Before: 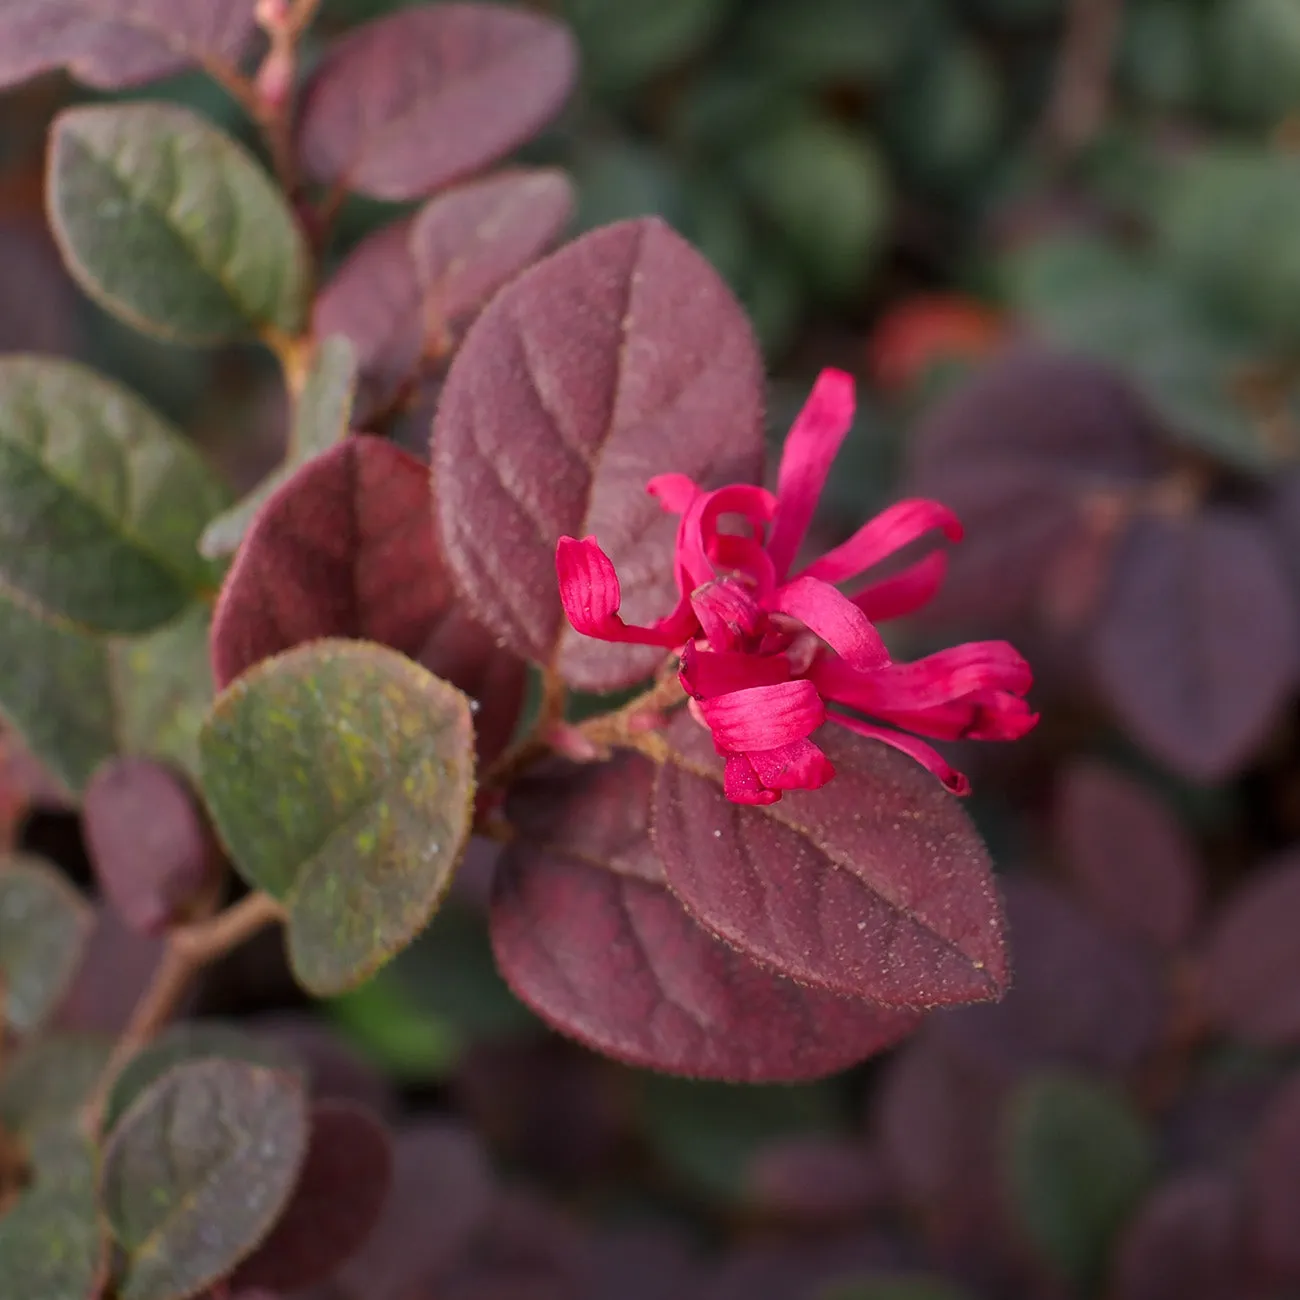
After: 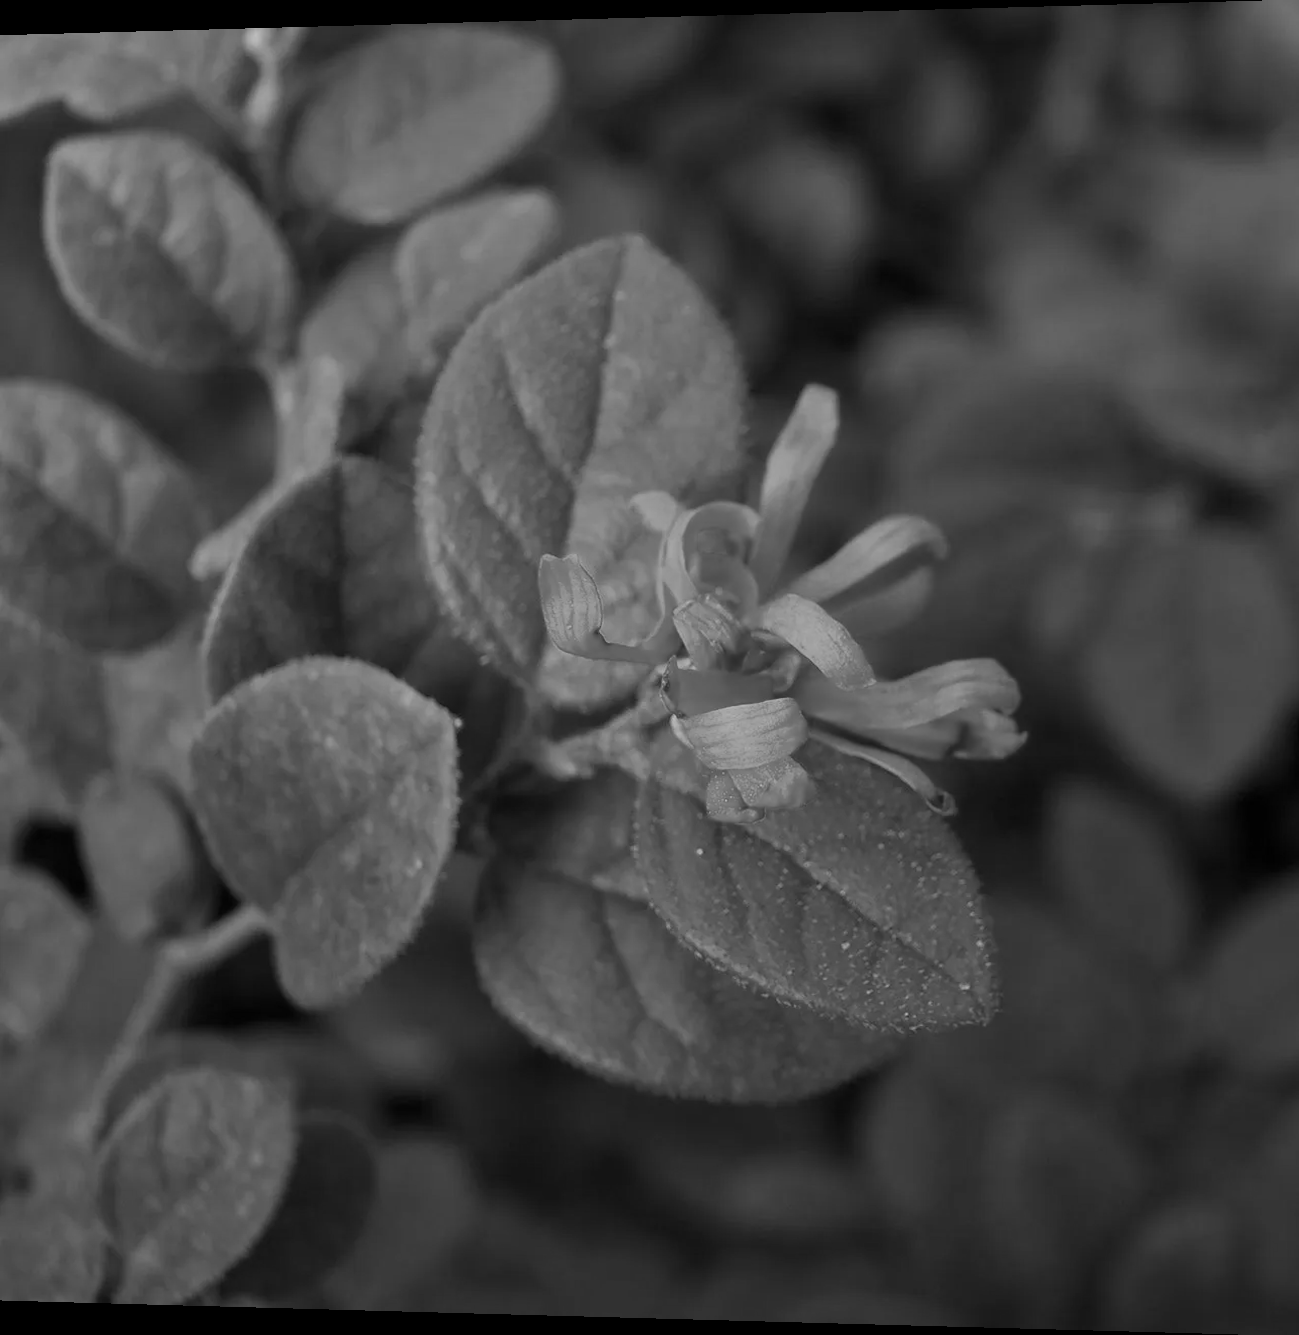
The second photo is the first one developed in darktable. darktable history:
color calibration: output gray [0.31, 0.36, 0.33, 0], gray › normalize channels true, illuminant same as pipeline (D50), adaptation XYZ, x 0.346, y 0.359, gamut compression 0
rotate and perspective: lens shift (horizontal) -0.055, automatic cropping off
